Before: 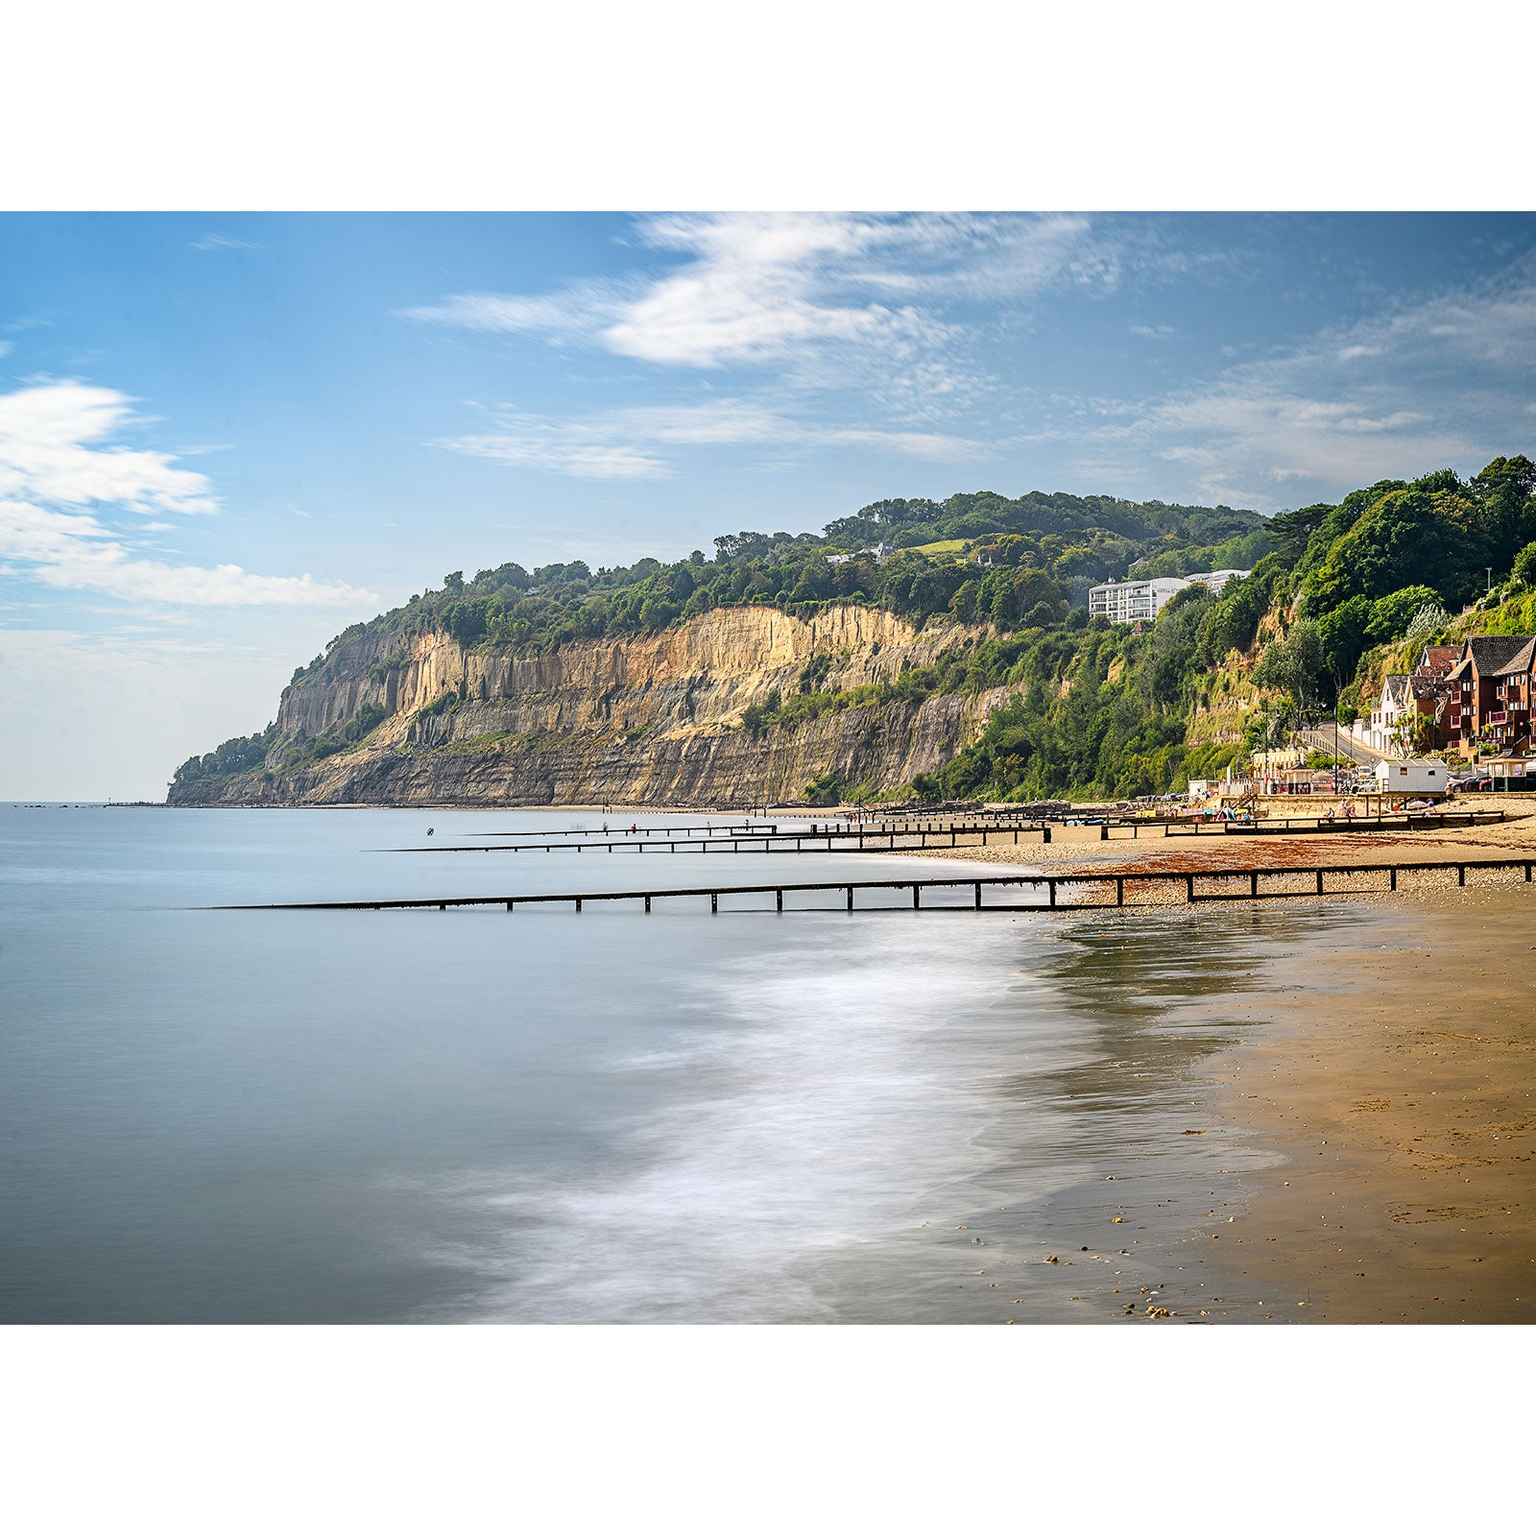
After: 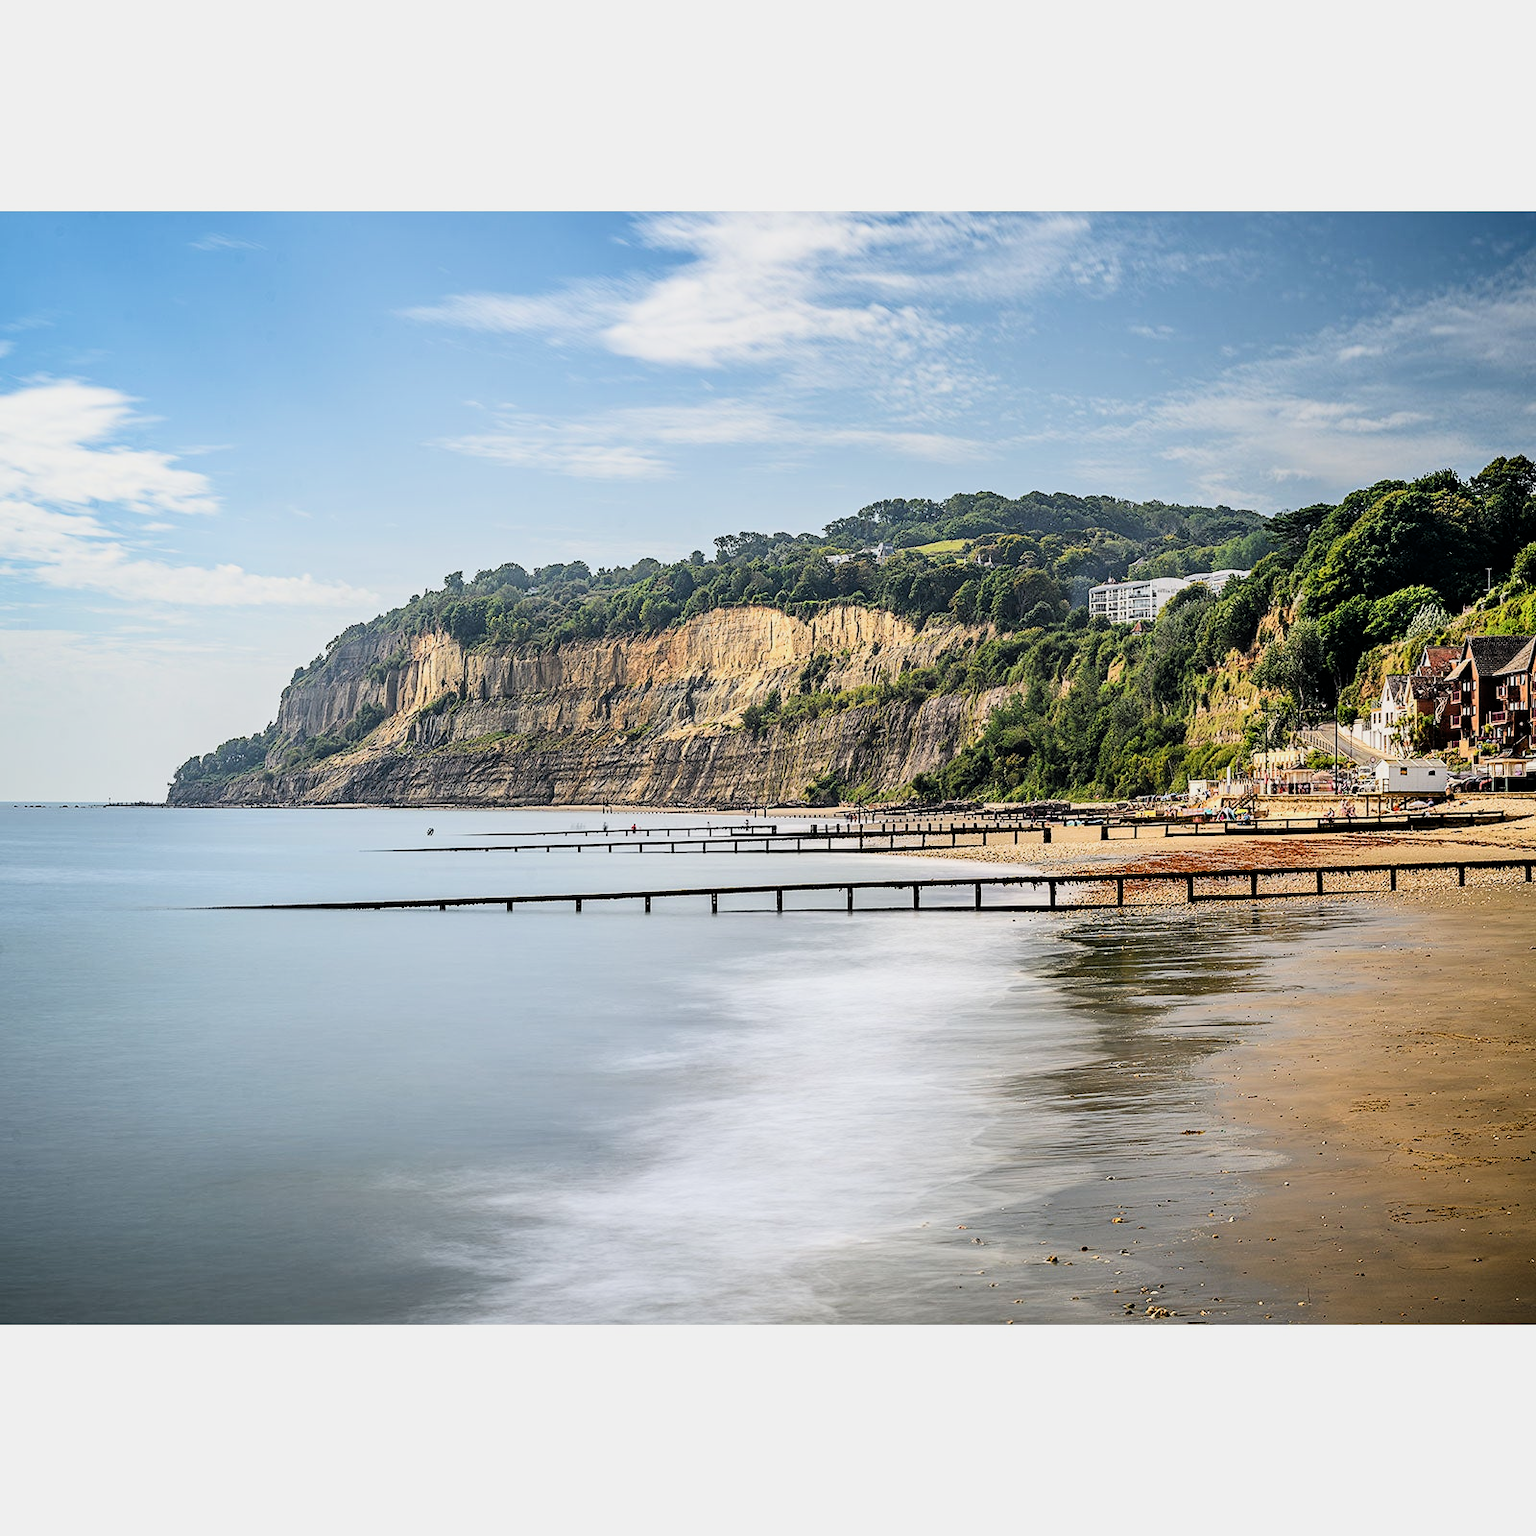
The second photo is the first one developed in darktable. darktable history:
filmic rgb: black relative exposure -16 EV, white relative exposure 6.23 EV, hardness 5.12, contrast 1.341
